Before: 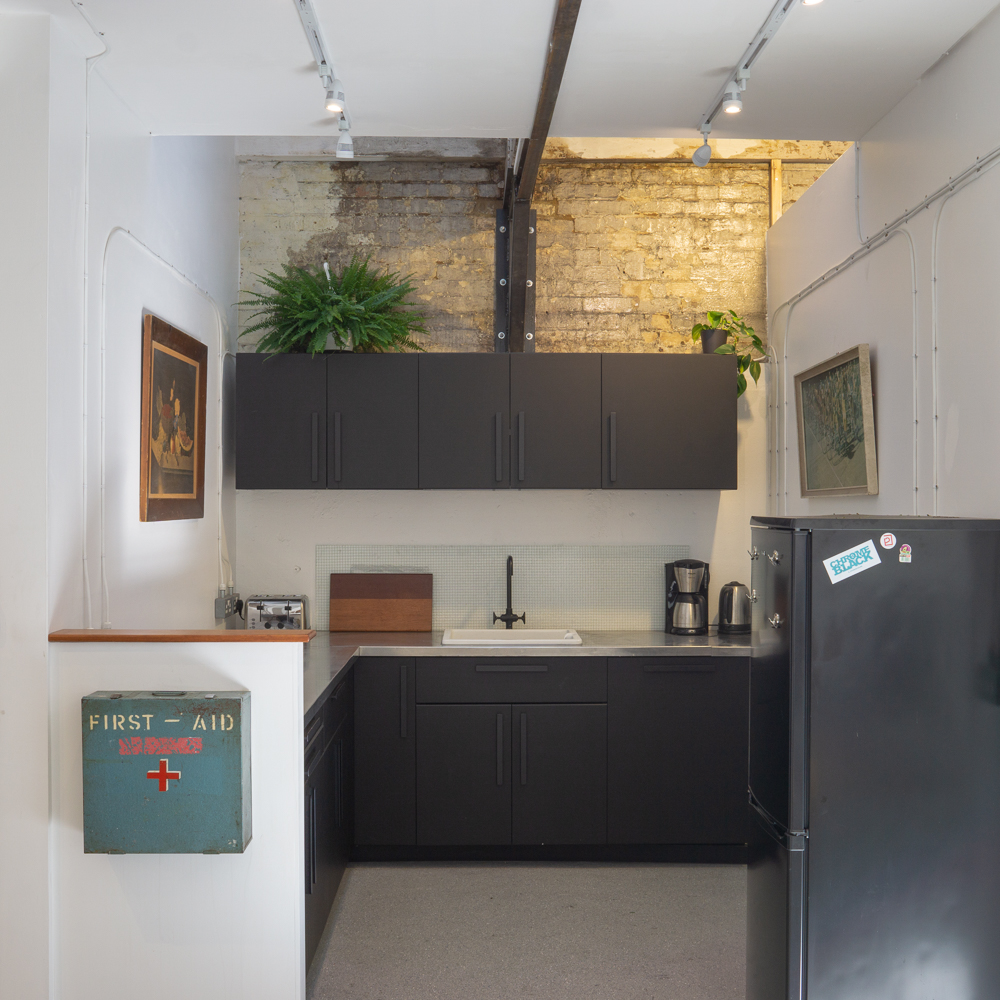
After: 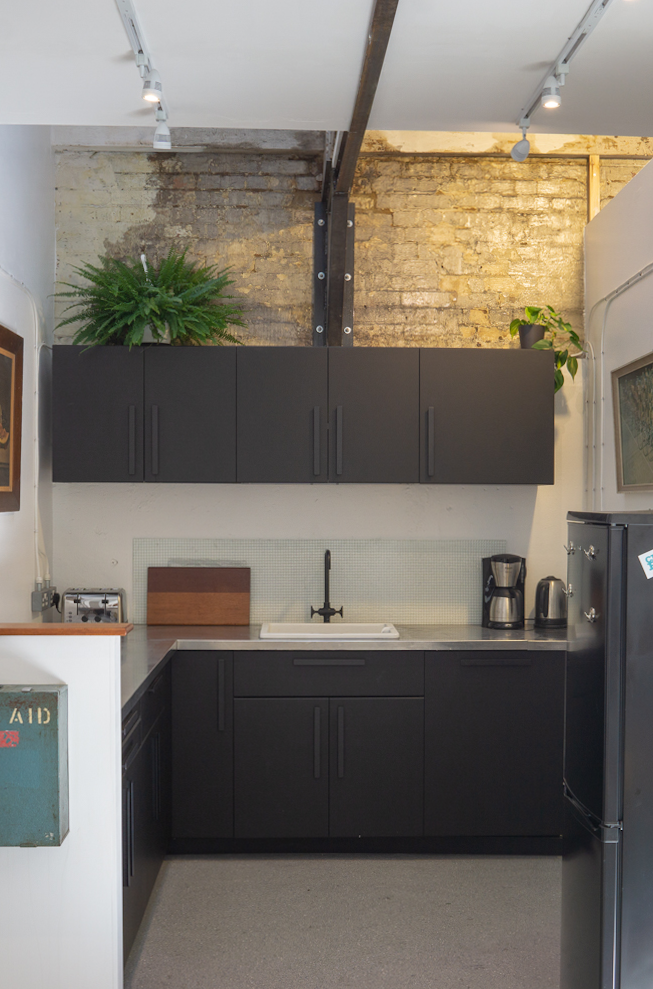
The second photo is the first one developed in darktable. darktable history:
rotate and perspective: rotation 0.174°, lens shift (vertical) 0.013, lens shift (horizontal) 0.019, shear 0.001, automatic cropping original format, crop left 0.007, crop right 0.991, crop top 0.016, crop bottom 0.997
crop and rotate: left 18.442%, right 15.508%
